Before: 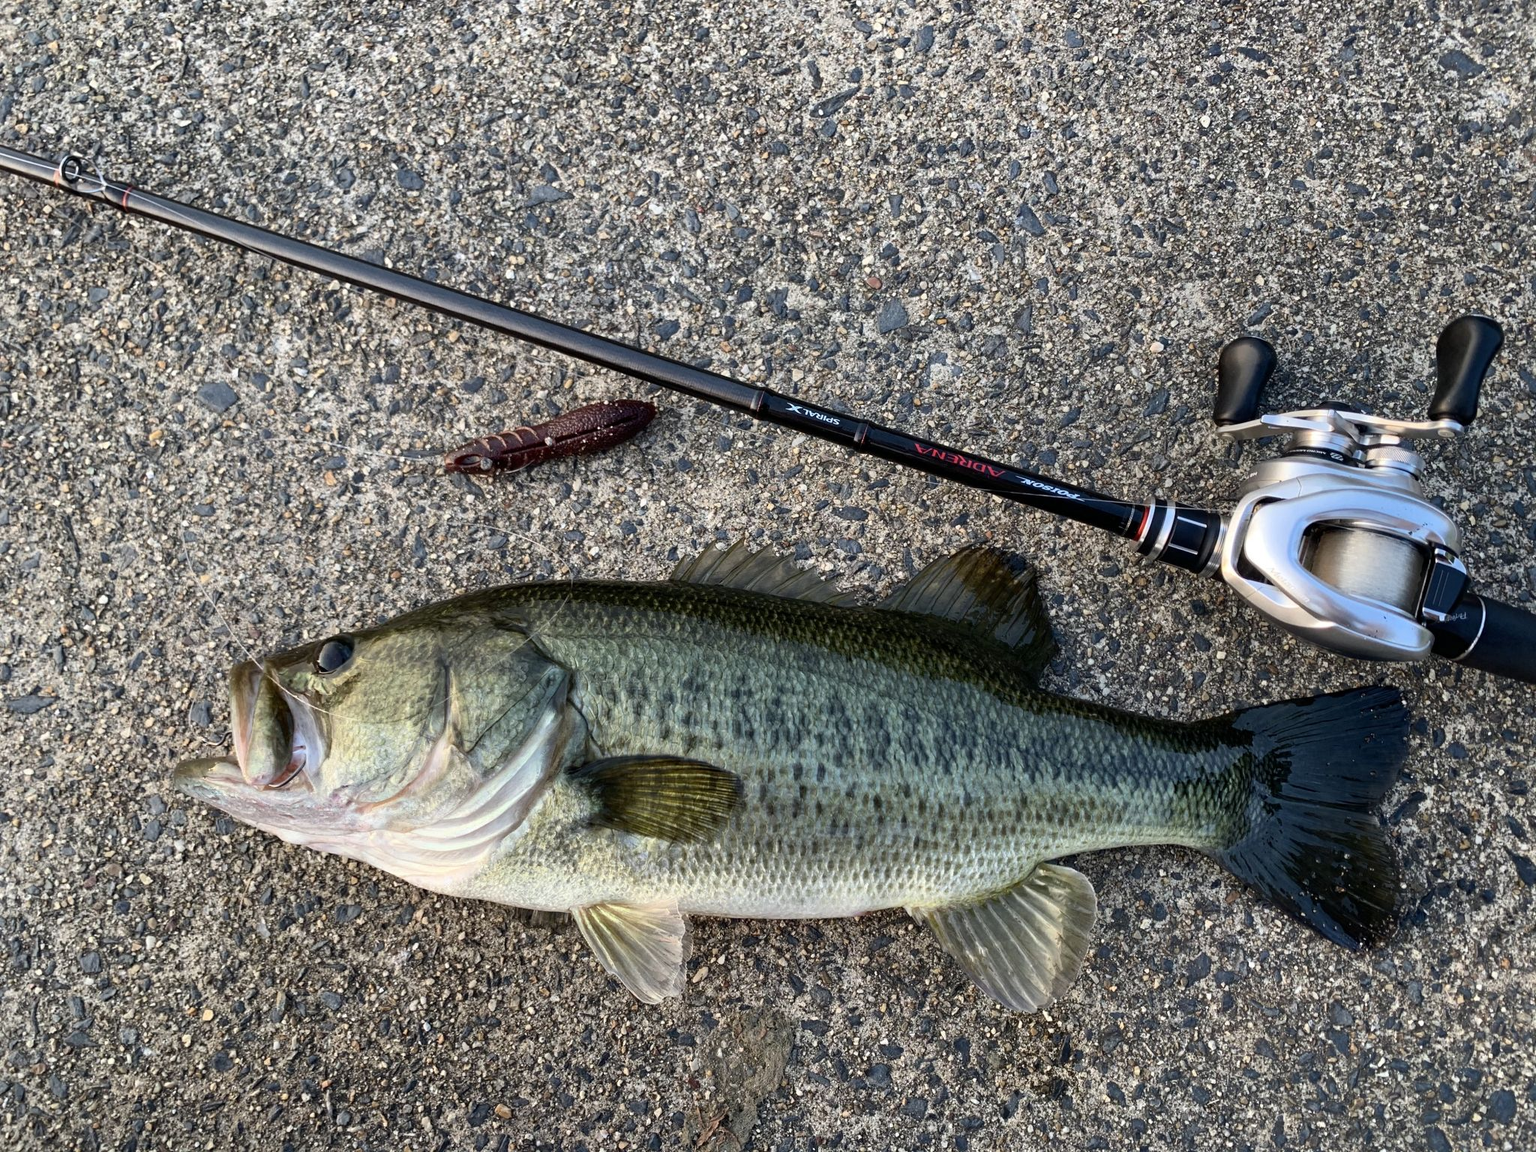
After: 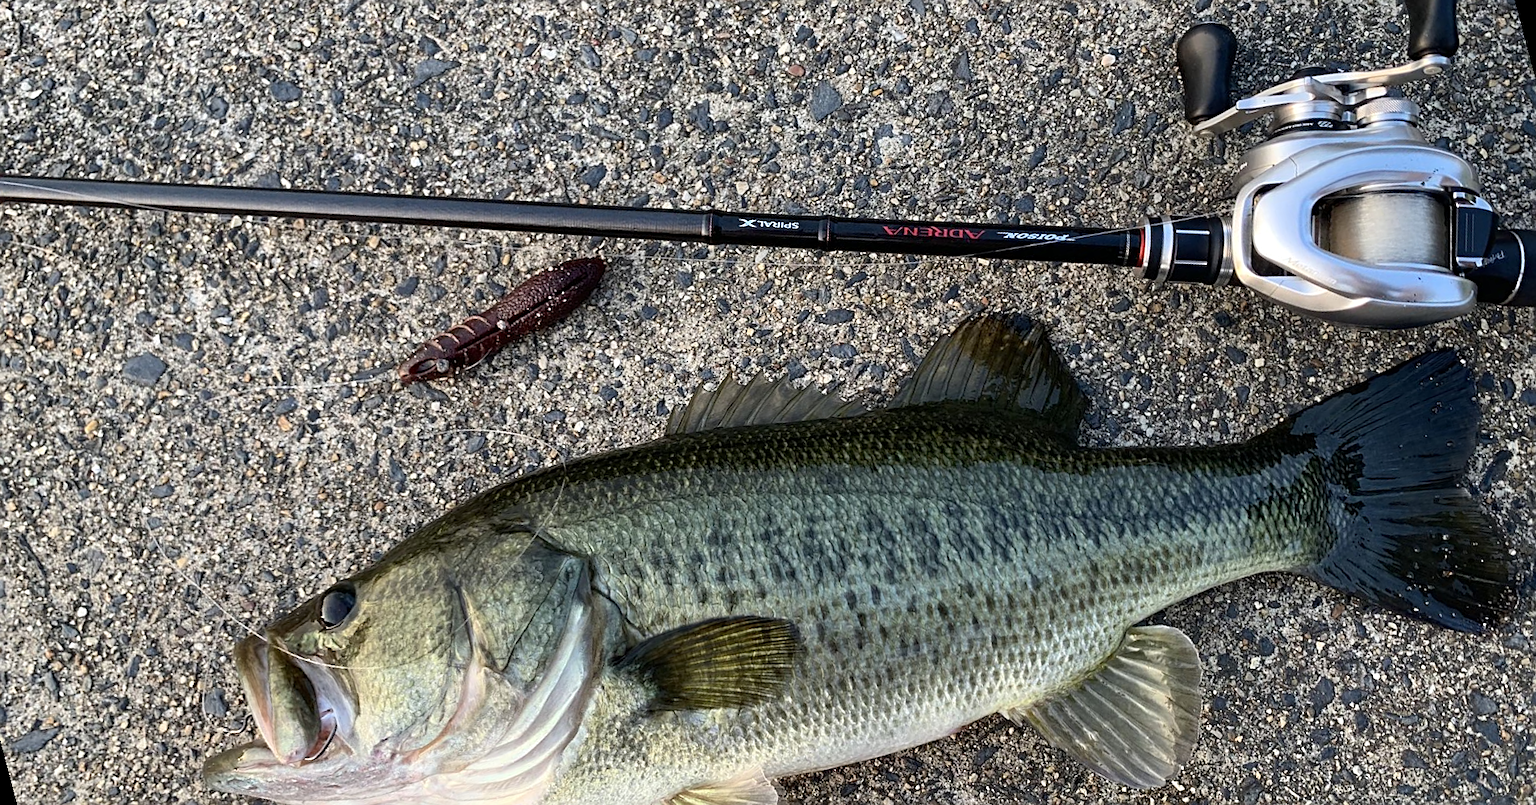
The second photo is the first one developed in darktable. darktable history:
rotate and perspective: rotation -14.8°, crop left 0.1, crop right 0.903, crop top 0.25, crop bottom 0.748
exposure: exposure 0.02 EV, compensate highlight preservation false
sharpen: on, module defaults
